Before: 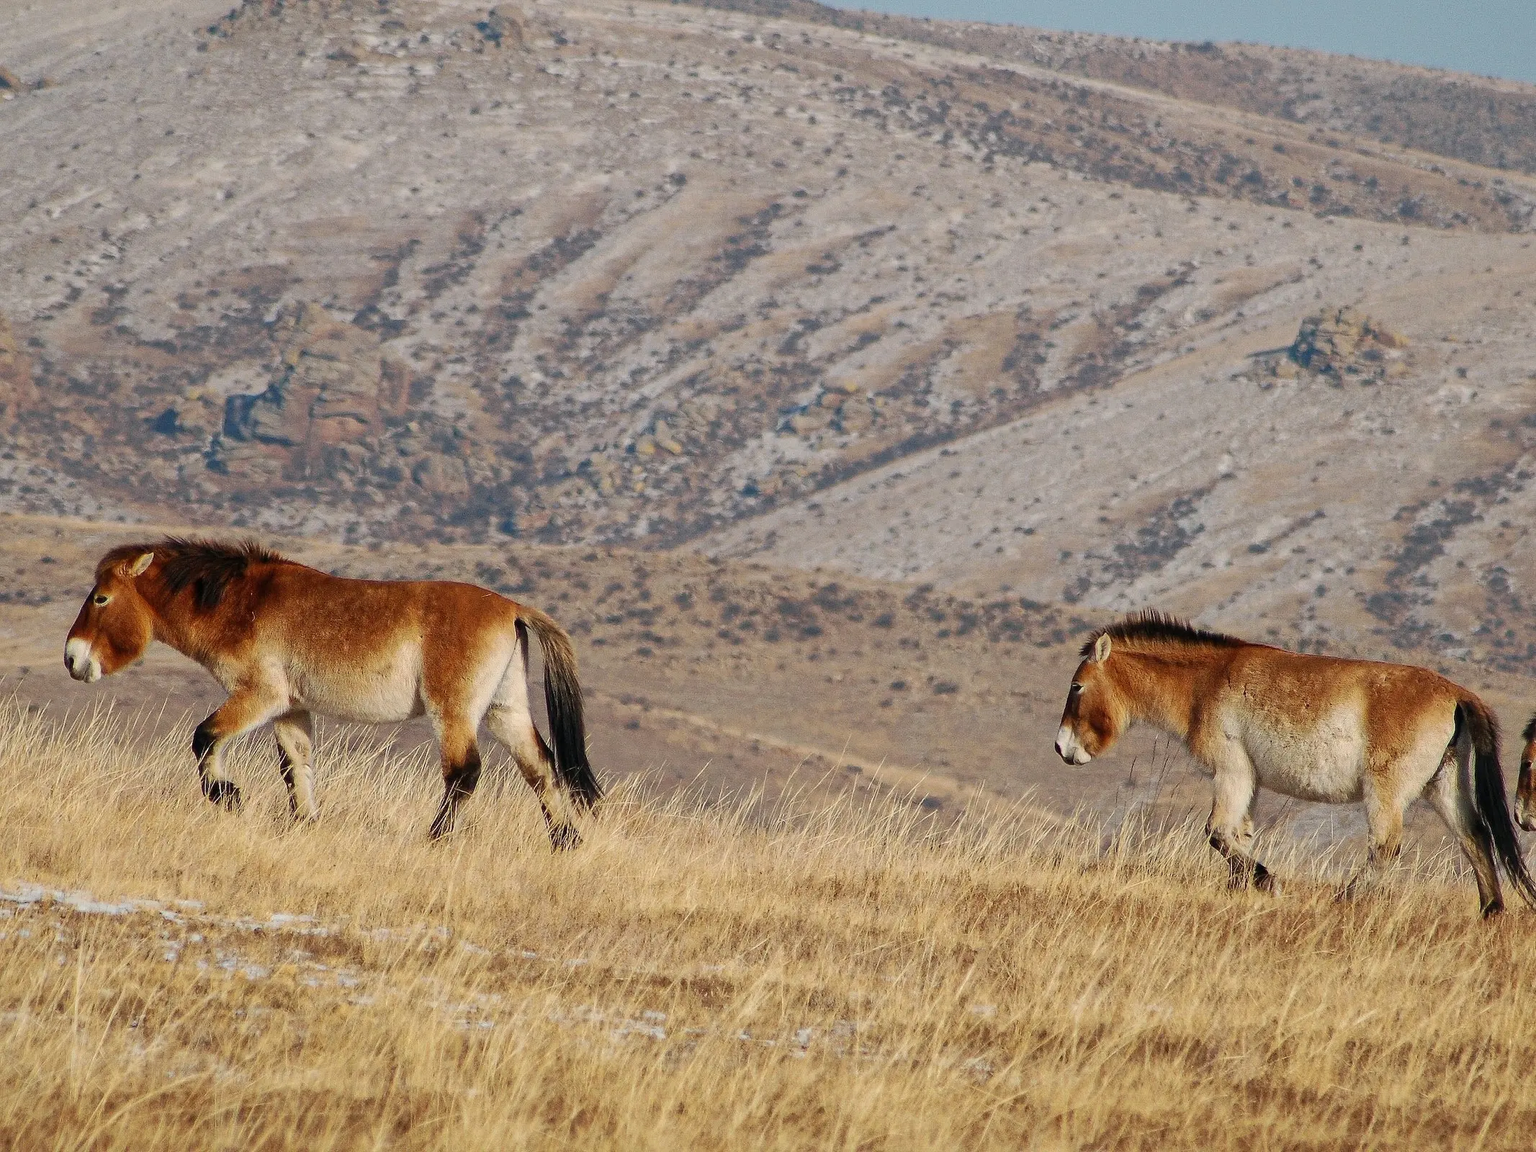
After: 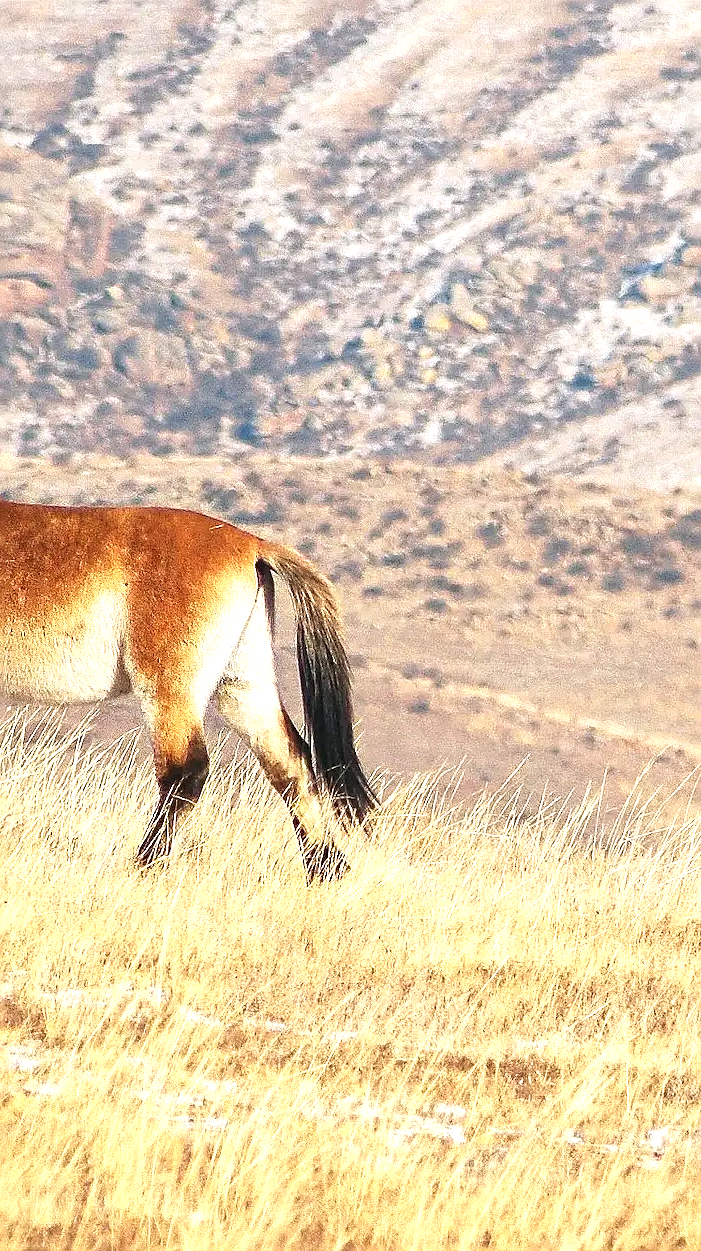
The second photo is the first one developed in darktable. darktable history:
exposure: black level correction -0.002, exposure 1.346 EV, compensate exposure bias true, compensate highlight preservation false
crop and rotate: left 21.549%, top 18.809%, right 45.564%, bottom 2.968%
sharpen: on, module defaults
